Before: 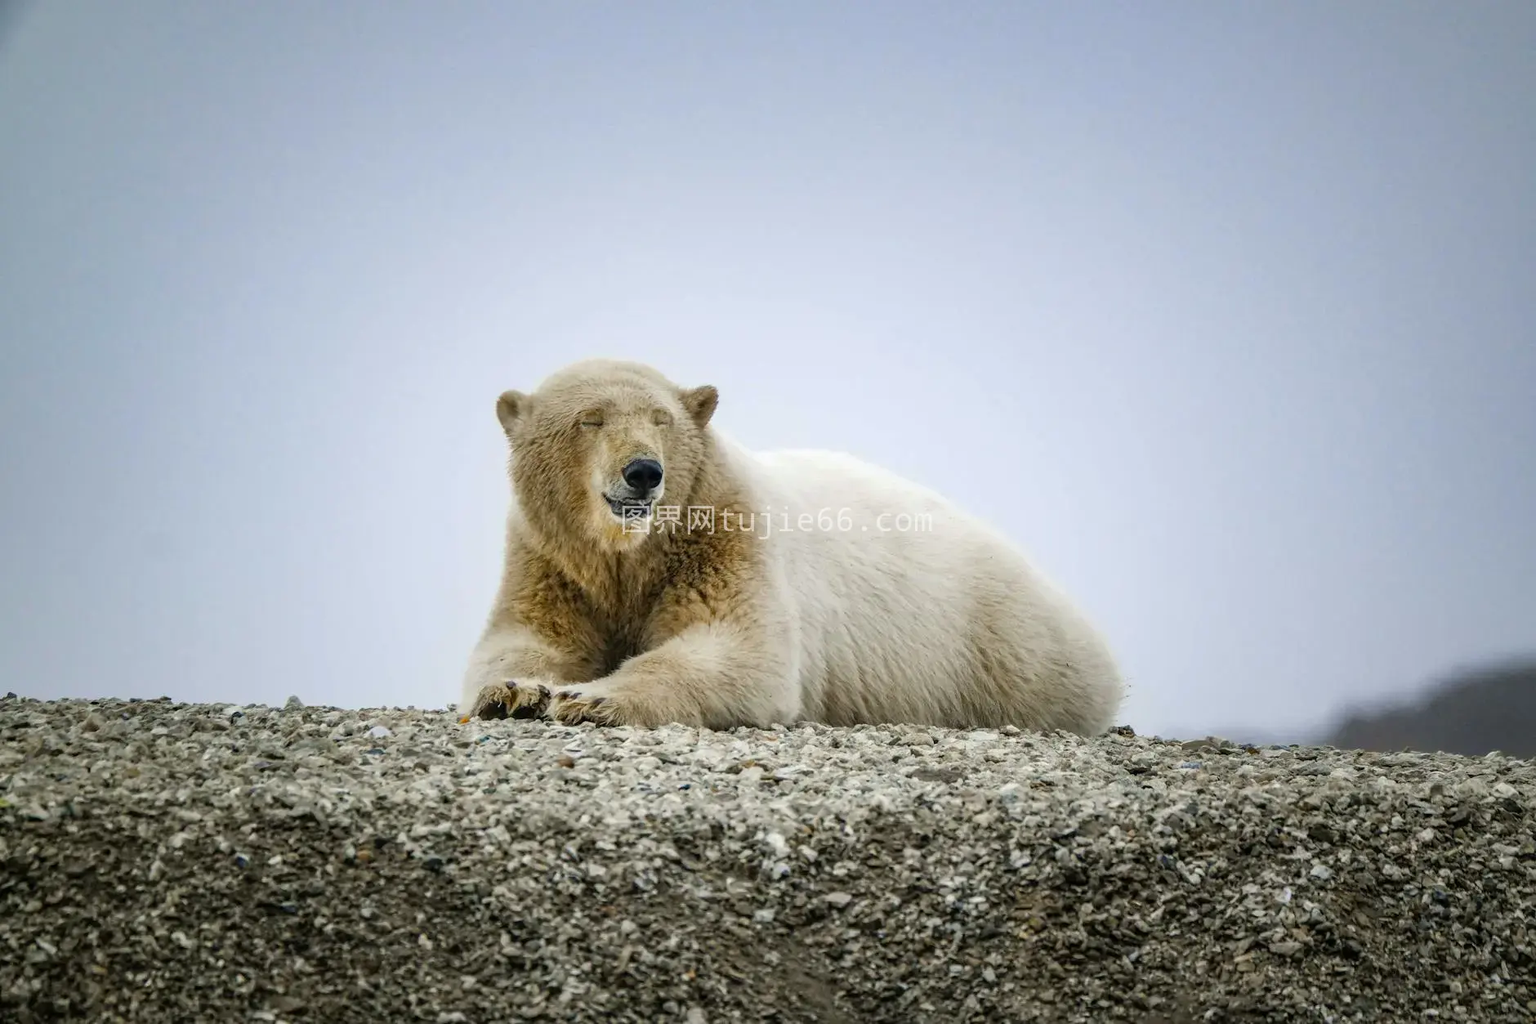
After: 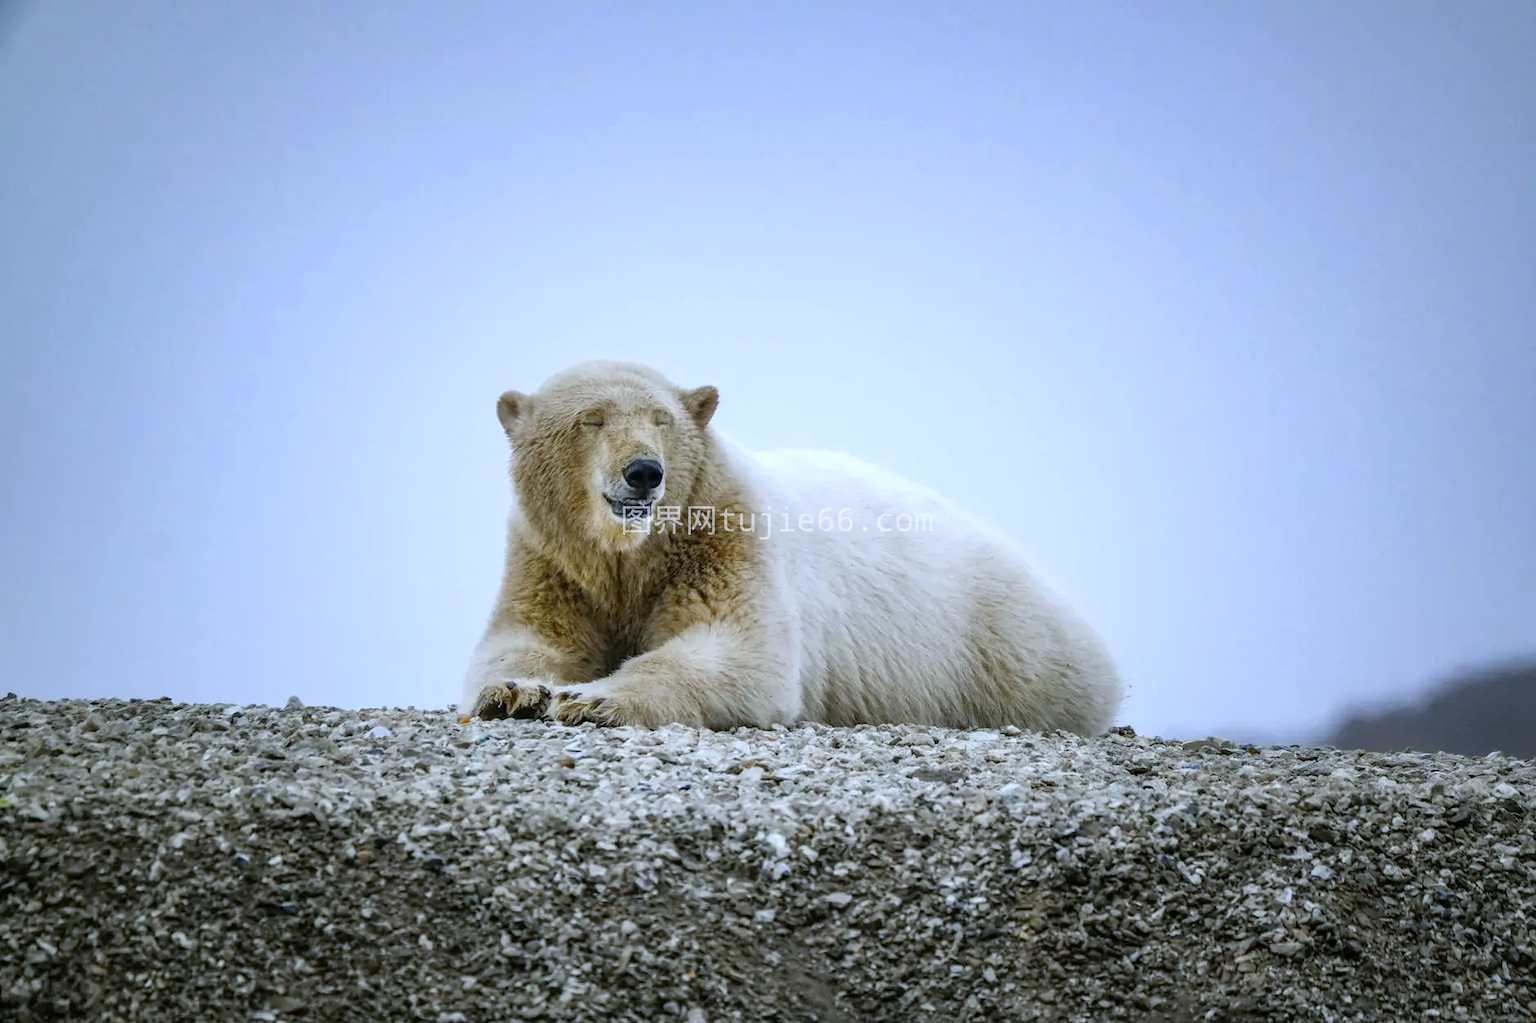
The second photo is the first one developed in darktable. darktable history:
white balance: red 0.948, green 1.02, blue 1.176
